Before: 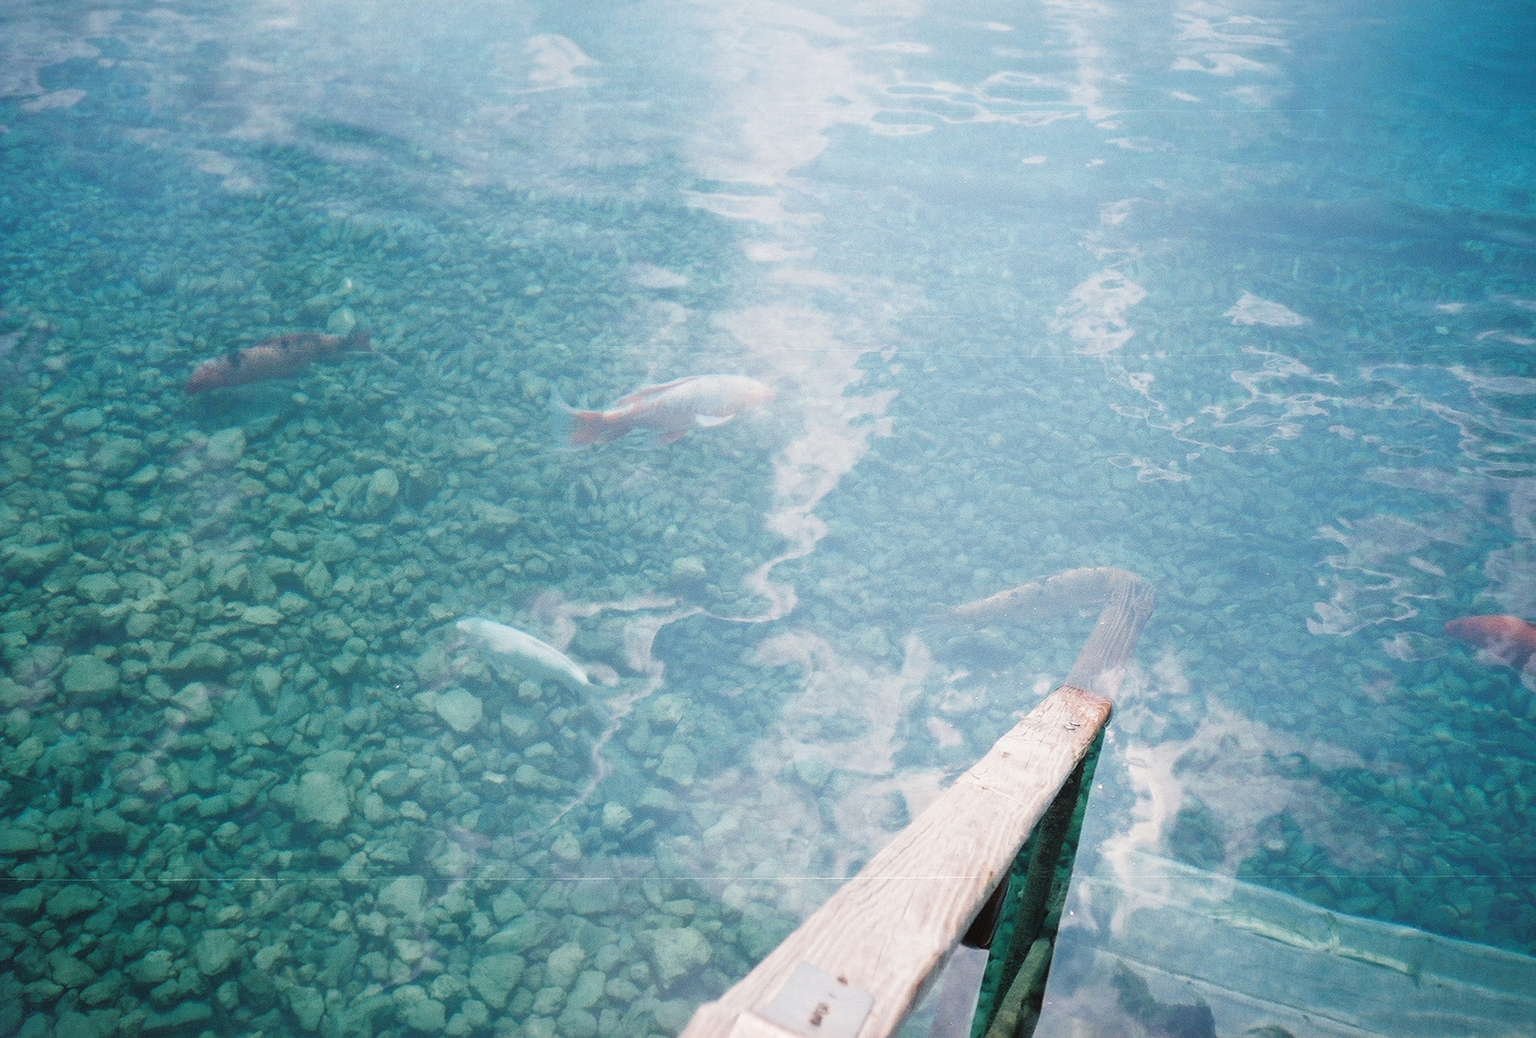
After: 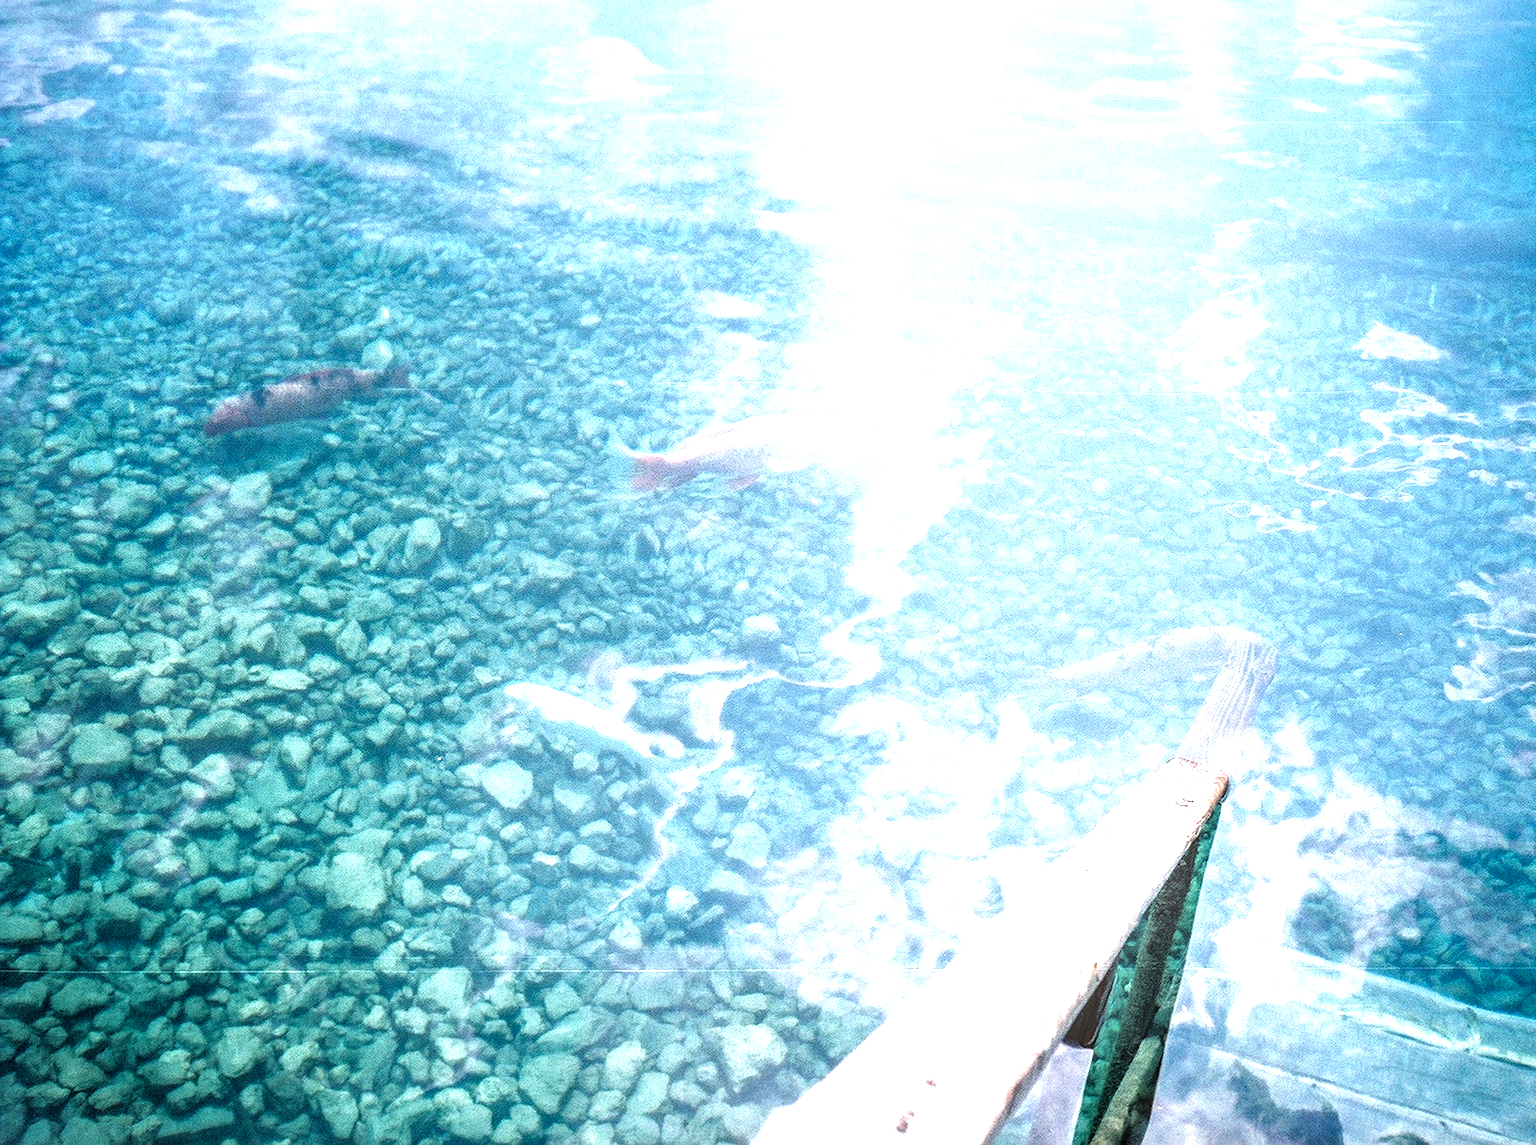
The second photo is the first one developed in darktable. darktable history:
crop: right 9.509%, bottom 0.031%
color correction: highlights a* 0.816, highlights b* 2.78, saturation 1.1
exposure: exposure 1 EV, compensate highlight preservation false
local contrast: highlights 0%, shadows 0%, detail 182%
white balance: red 0.984, blue 1.059
tone equalizer: -7 EV 0.13 EV, smoothing diameter 25%, edges refinement/feathering 10, preserve details guided filter
